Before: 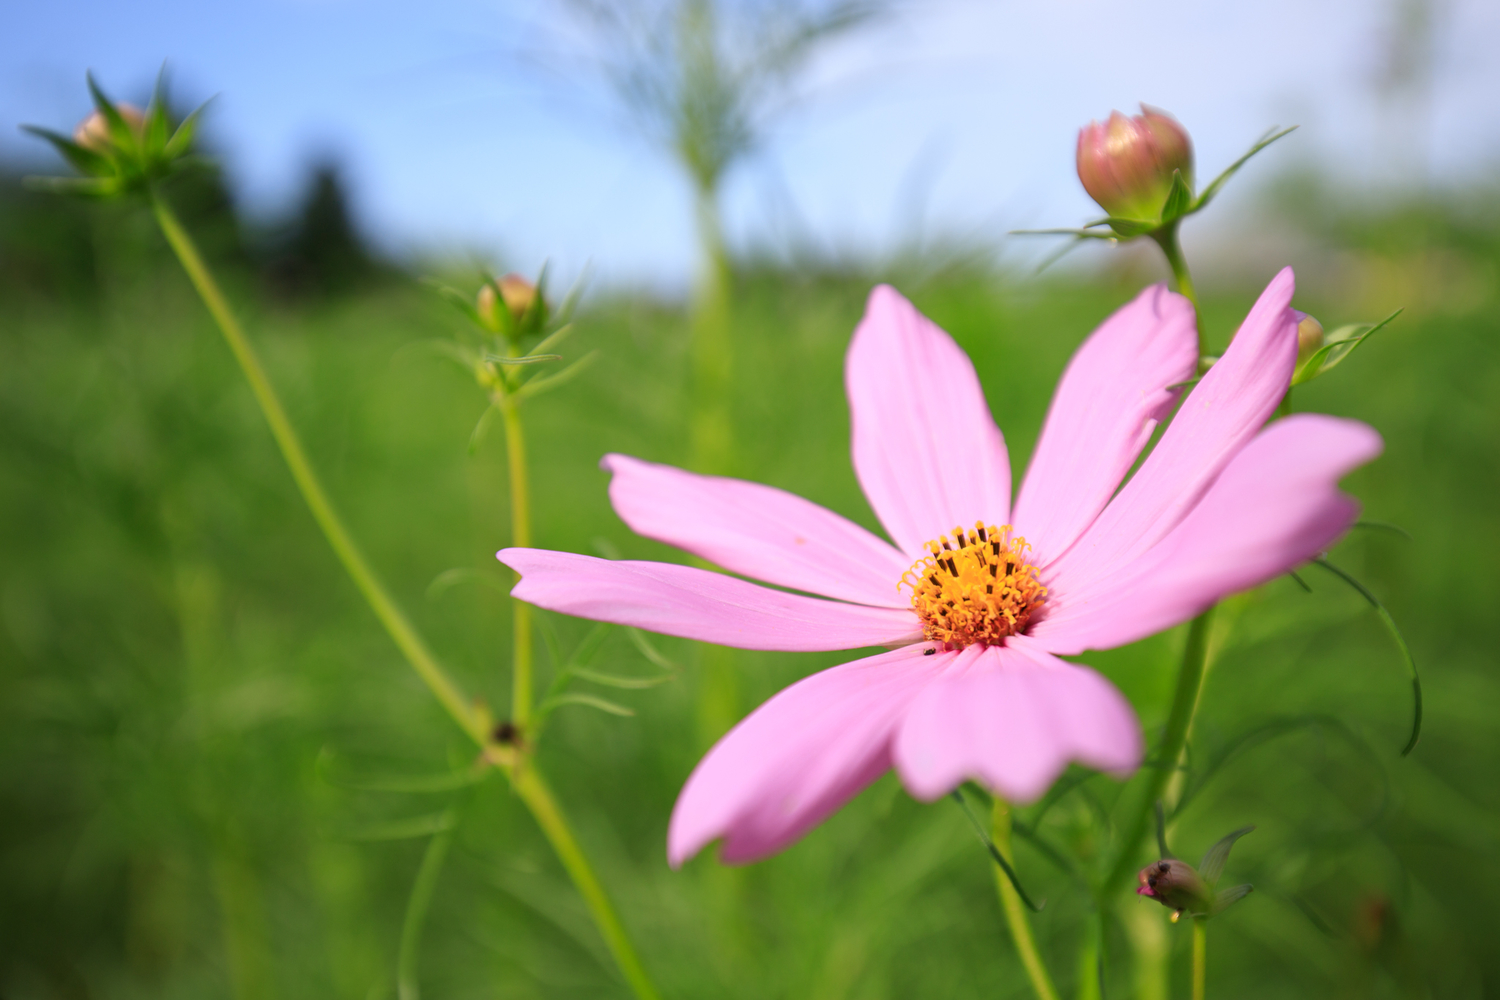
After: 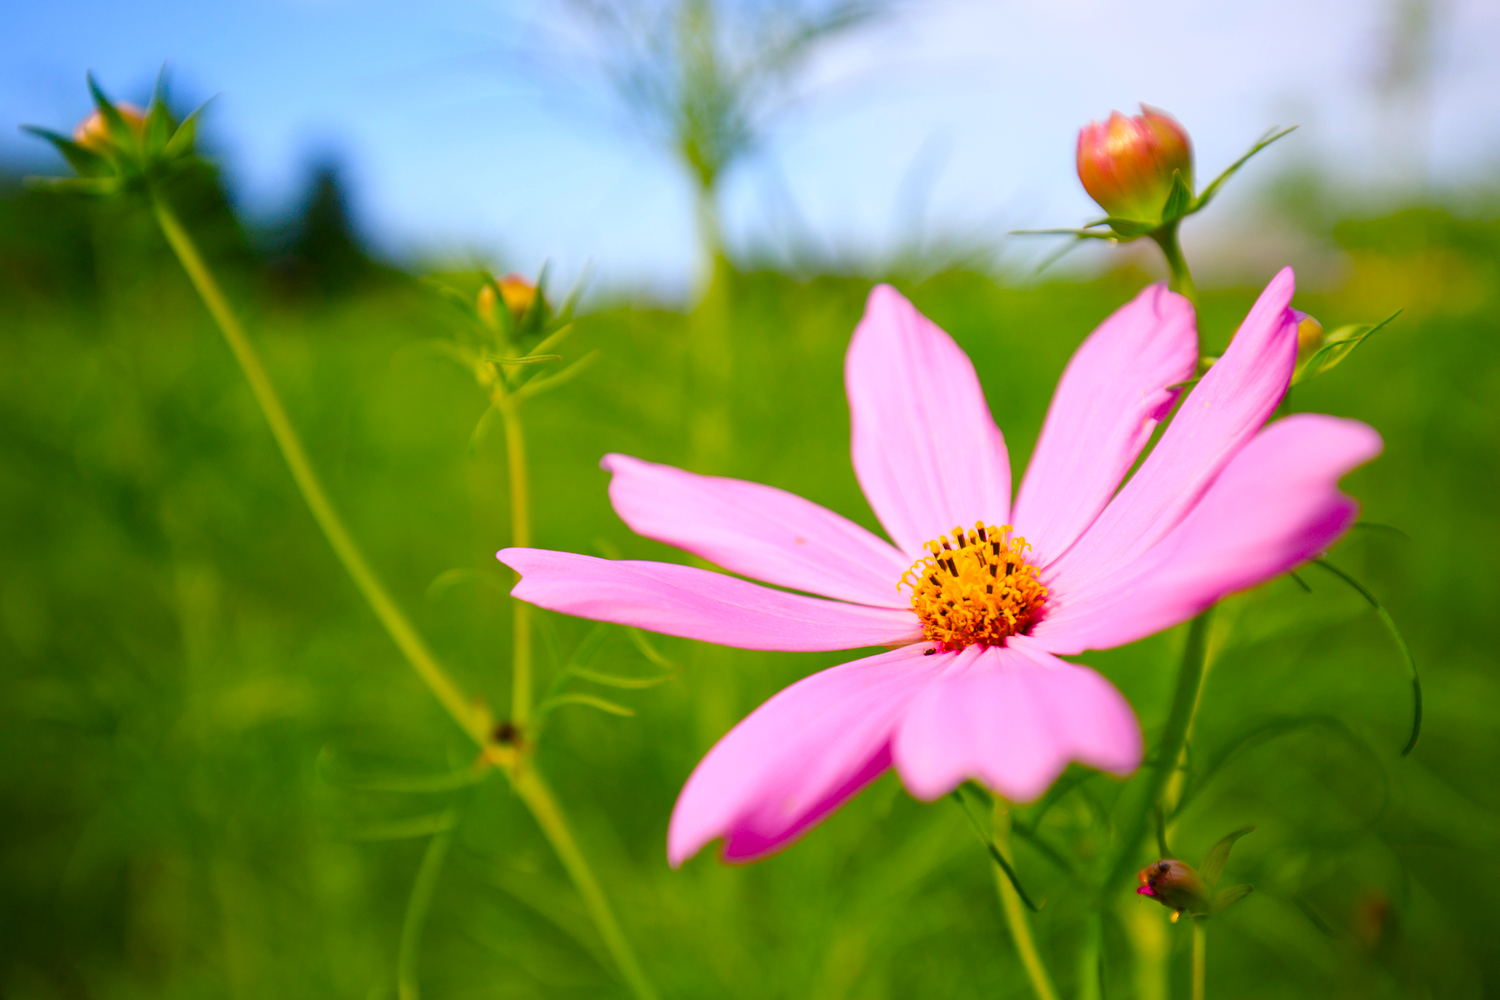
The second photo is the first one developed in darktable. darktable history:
color balance rgb: highlights gain › chroma 2.263%, highlights gain › hue 75°, linear chroma grading › shadows 31.475%, linear chroma grading › global chroma -2.207%, linear chroma grading › mid-tones 3.622%, perceptual saturation grading › global saturation 36.719%, perceptual saturation grading › shadows 35.495%, perceptual brilliance grading › global brilliance 2.676%, global vibrance 20%
